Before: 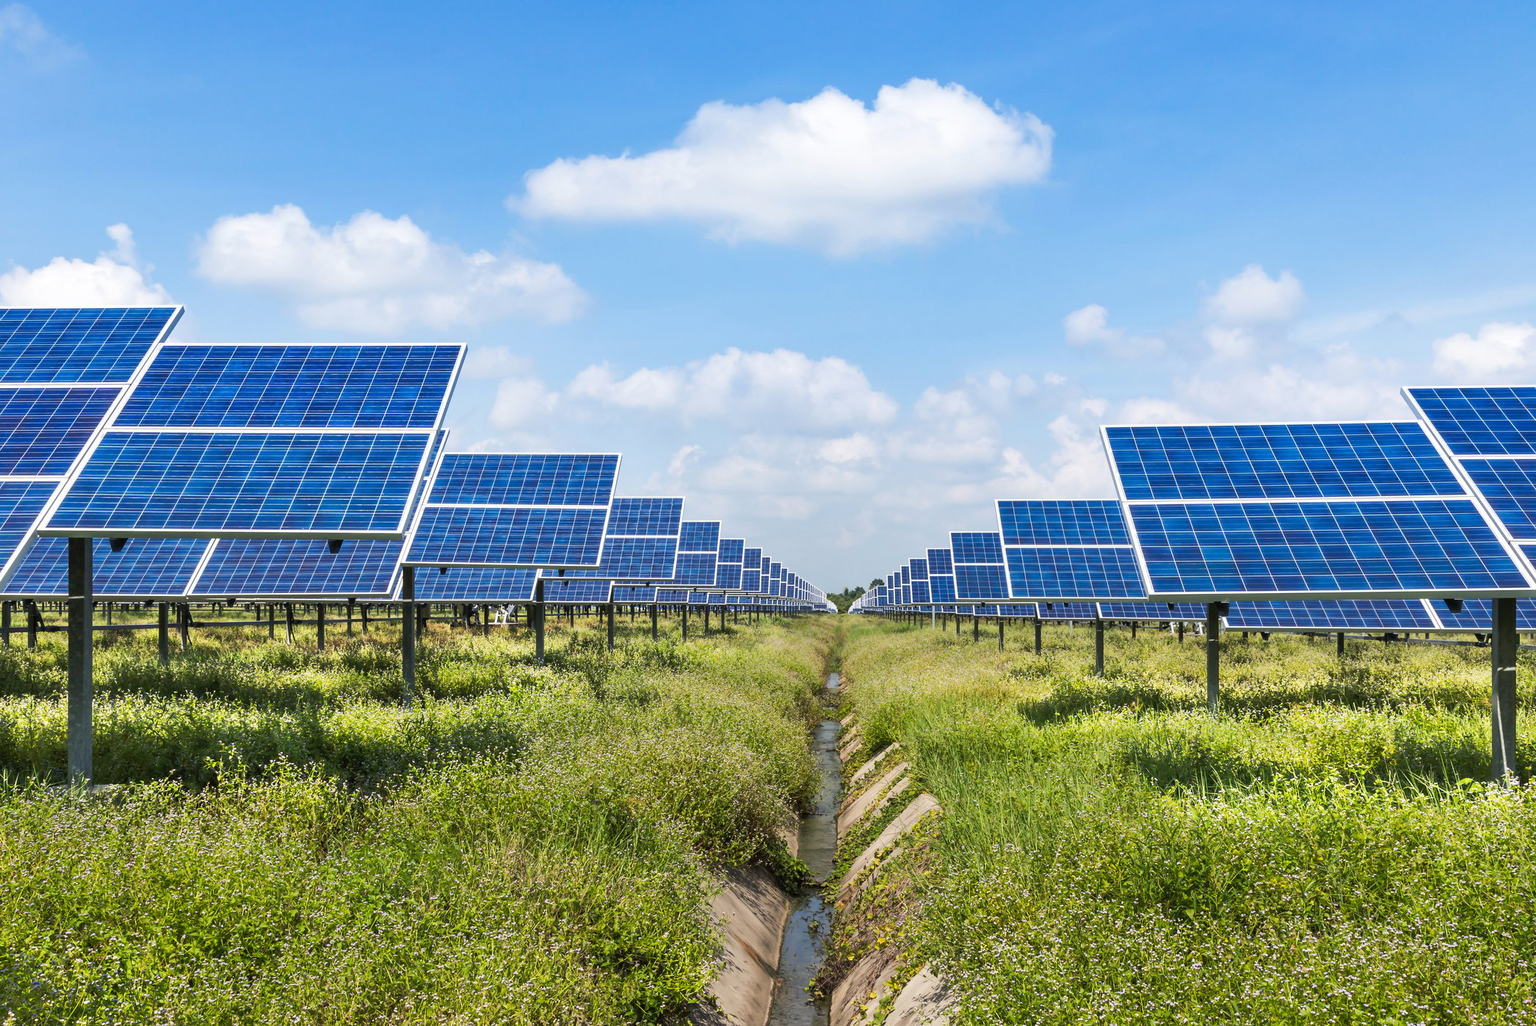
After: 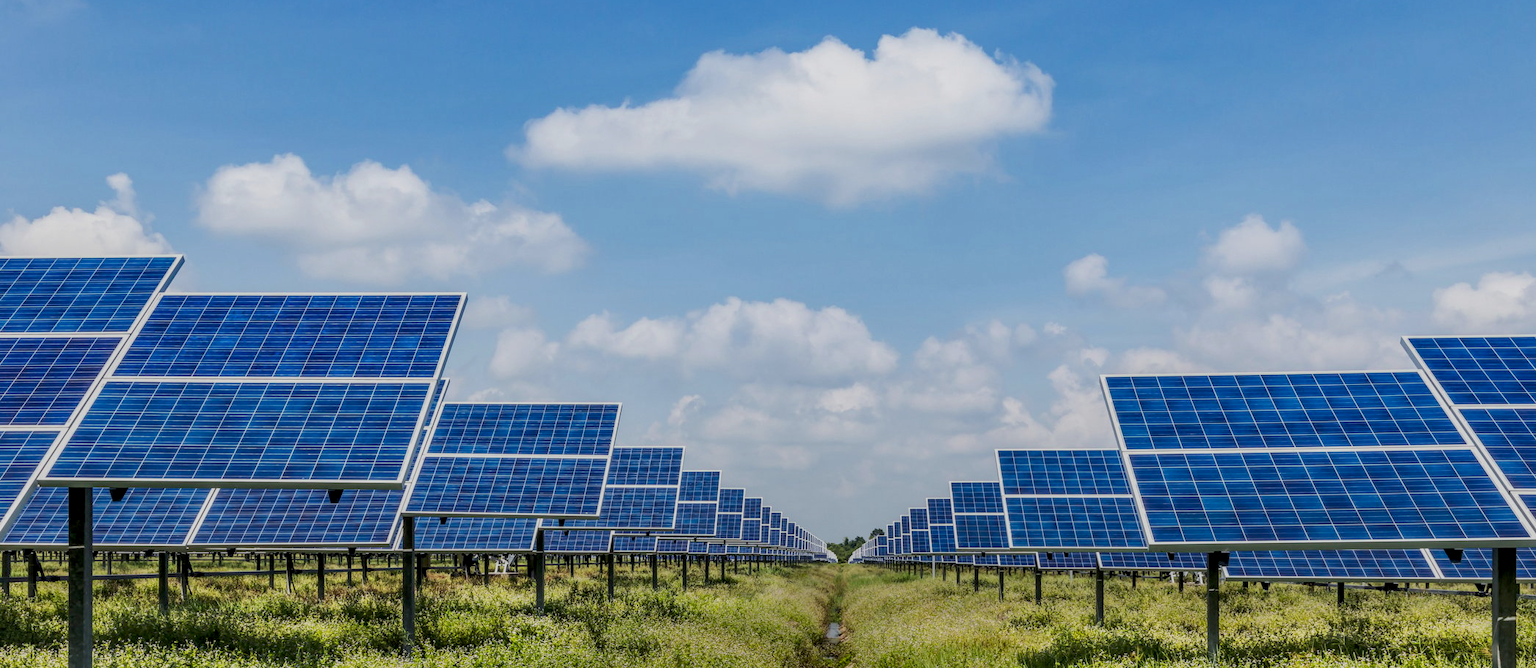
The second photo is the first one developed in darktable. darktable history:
exposure: black level correction 0.009, exposure -0.613 EV, compensate exposure bias true, compensate highlight preservation false
local contrast: highlights 4%, shadows 2%, detail 133%
crop and rotate: top 4.963%, bottom 29.934%
